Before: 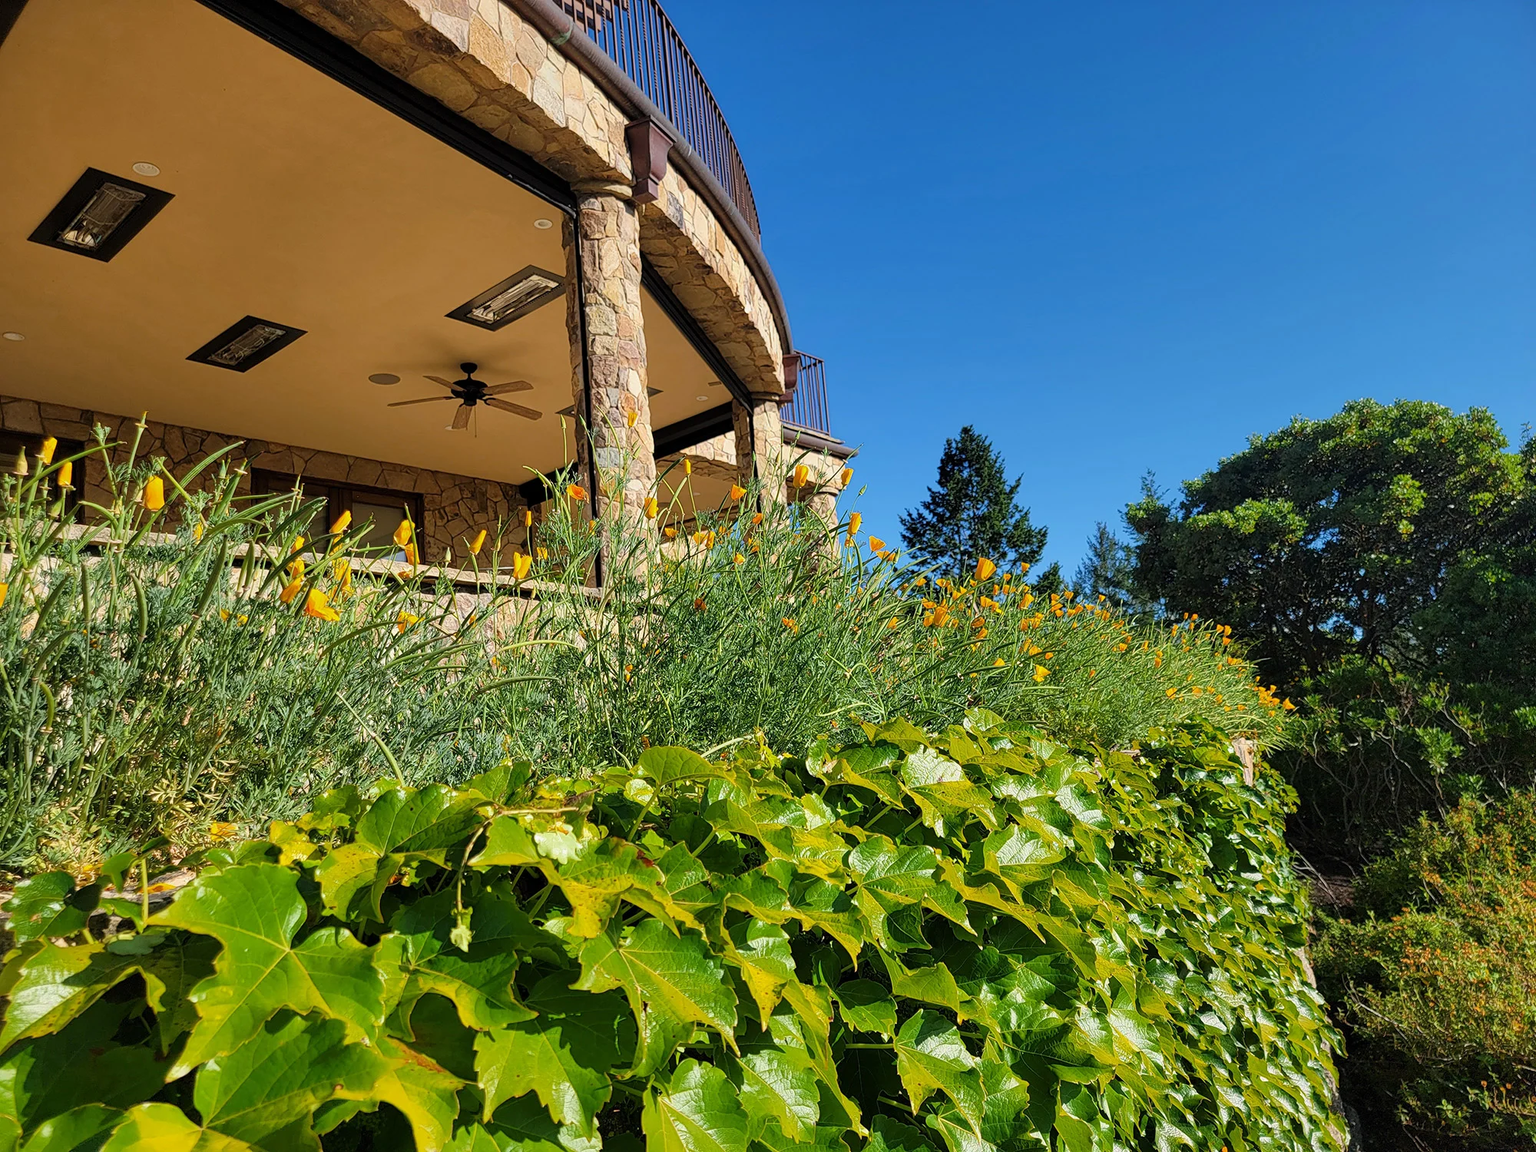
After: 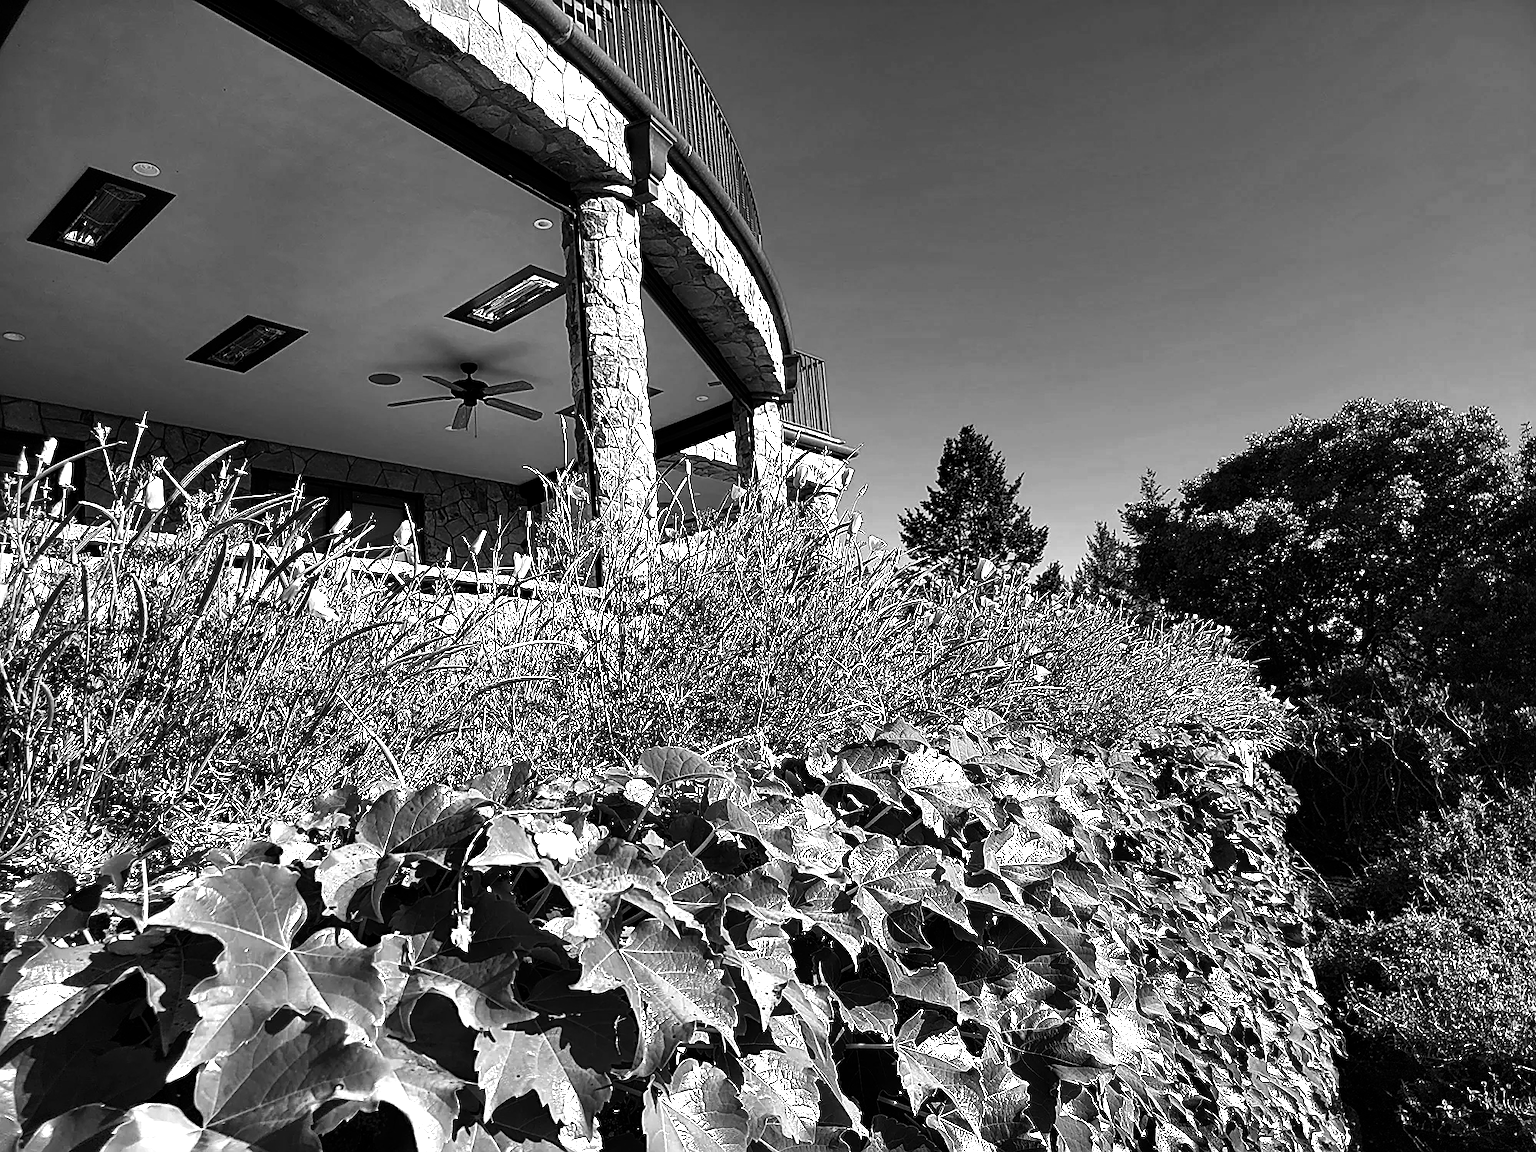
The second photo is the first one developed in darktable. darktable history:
contrast brightness saturation: contrast -0.03, brightness -0.59, saturation -1
color balance rgb: linear chroma grading › global chroma 18.9%, perceptual saturation grading › global saturation 20%, perceptual saturation grading › highlights -25%, perceptual saturation grading › shadows 50%, global vibrance 18.93%
sharpen: on, module defaults
exposure: black level correction 0, exposure 1.1 EV, compensate exposure bias true, compensate highlight preservation false
